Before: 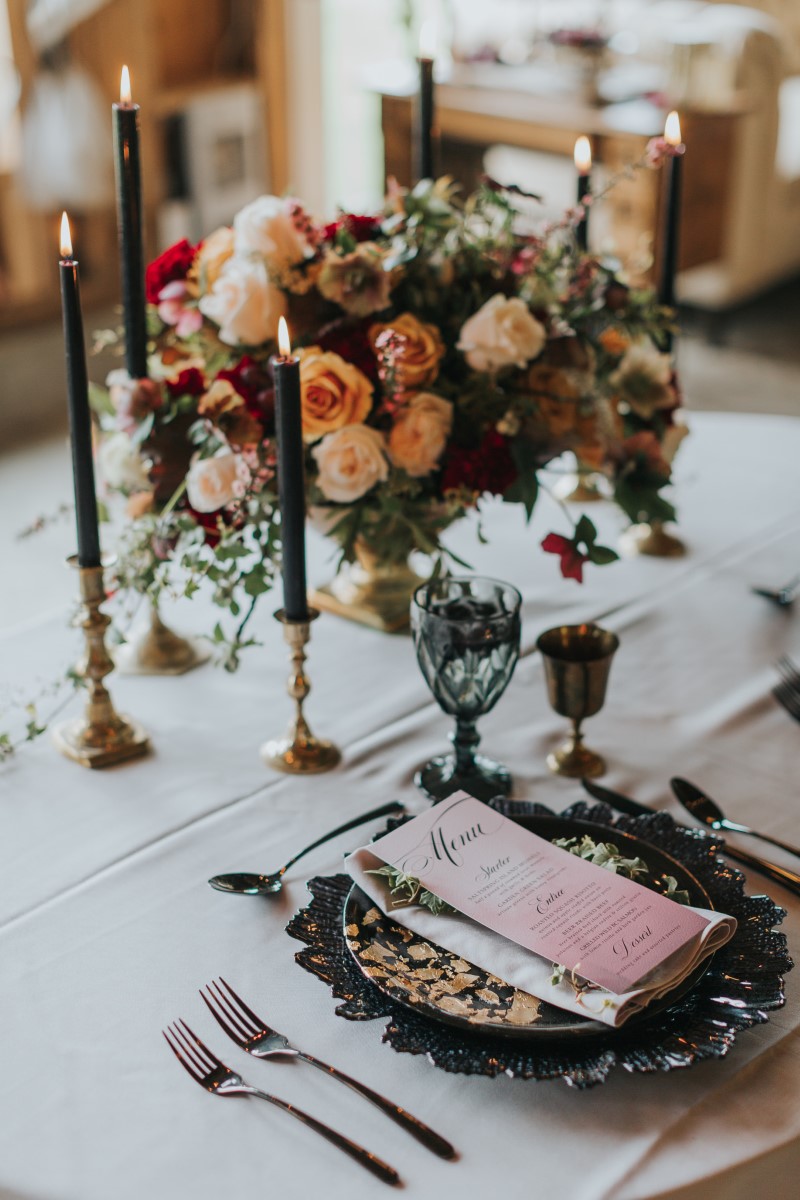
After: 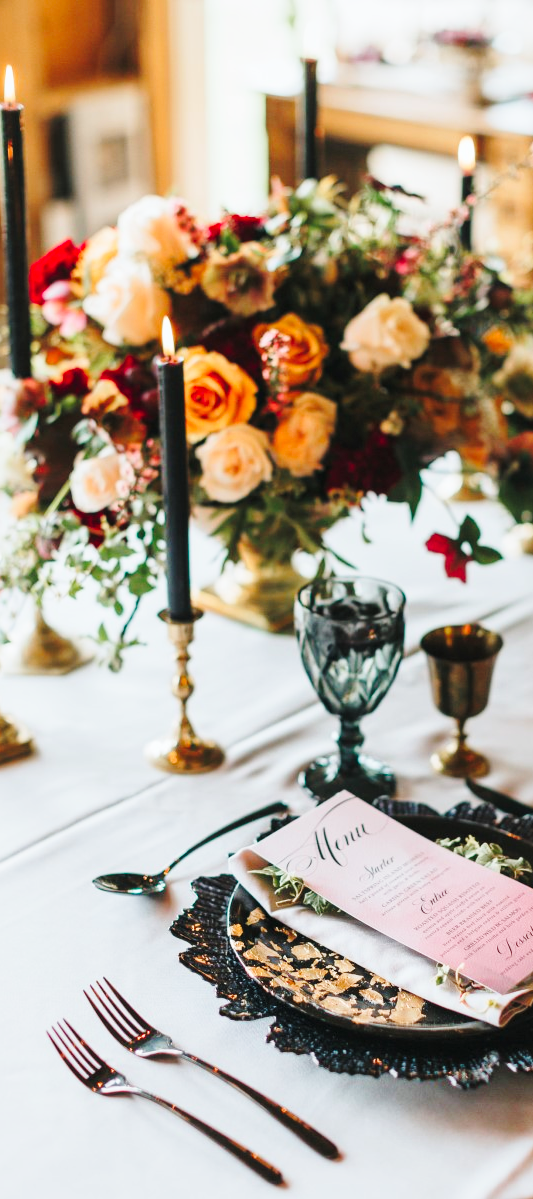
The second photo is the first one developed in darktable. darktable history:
local contrast: mode bilateral grid, contrast 19, coarseness 51, detail 119%, midtone range 0.2
base curve: curves: ch0 [(0, 0) (0.028, 0.03) (0.121, 0.232) (0.46, 0.748) (0.859, 0.968) (1, 1)], preserve colors none
contrast brightness saturation: brightness 0.087, saturation 0.193
crop and rotate: left 14.507%, right 18.852%
